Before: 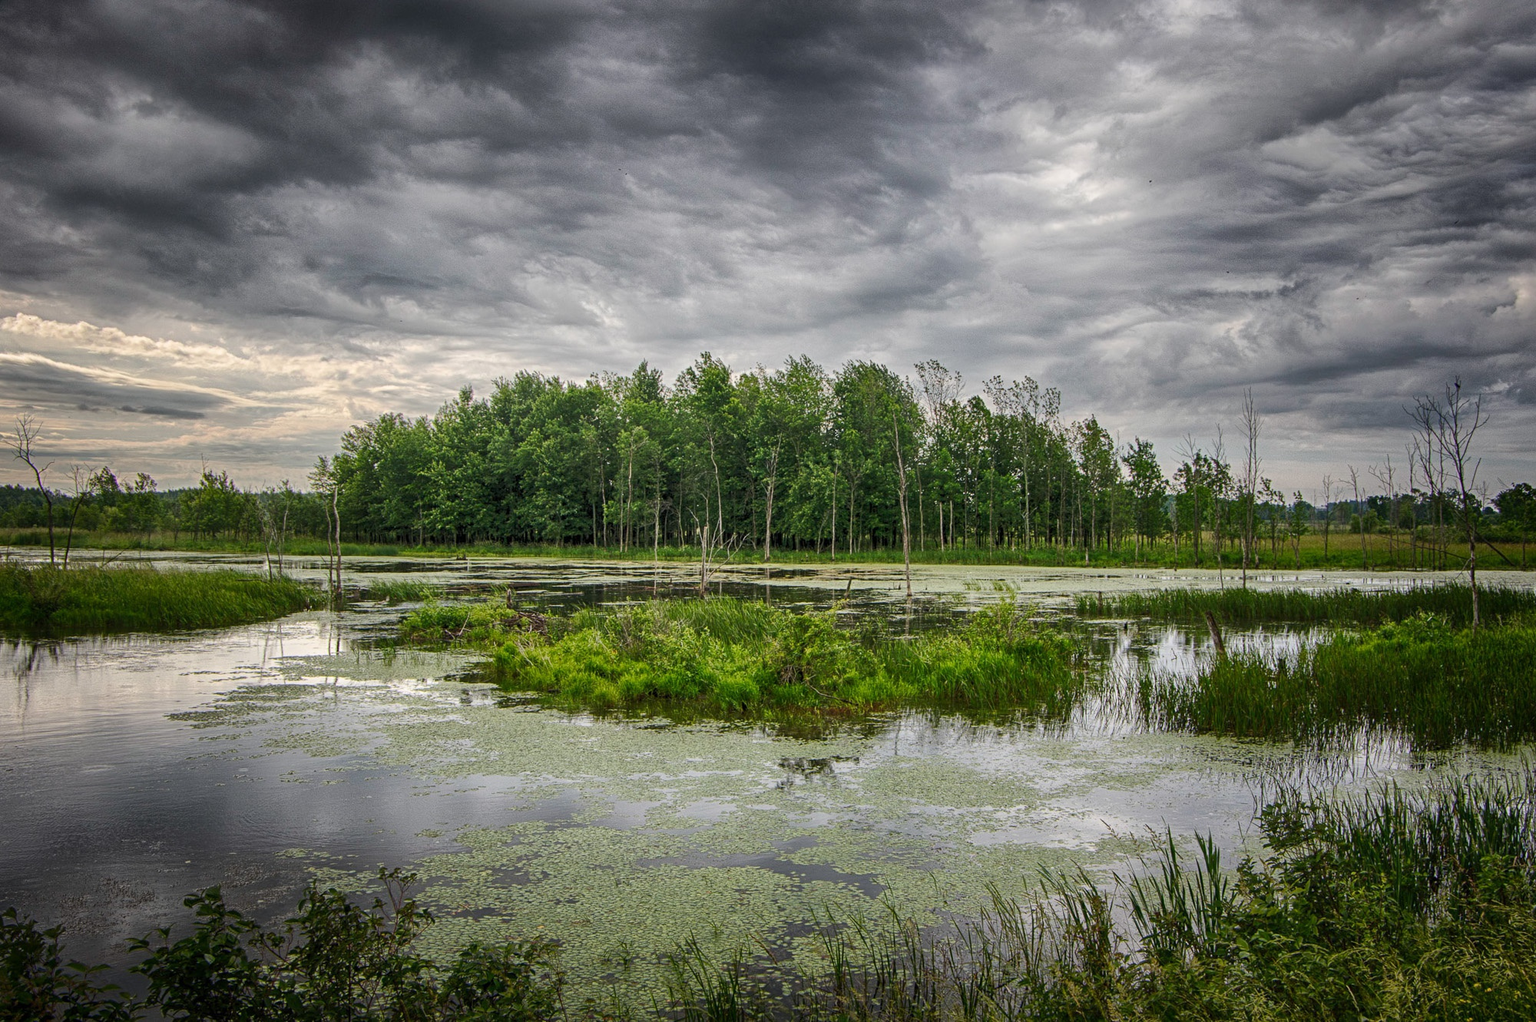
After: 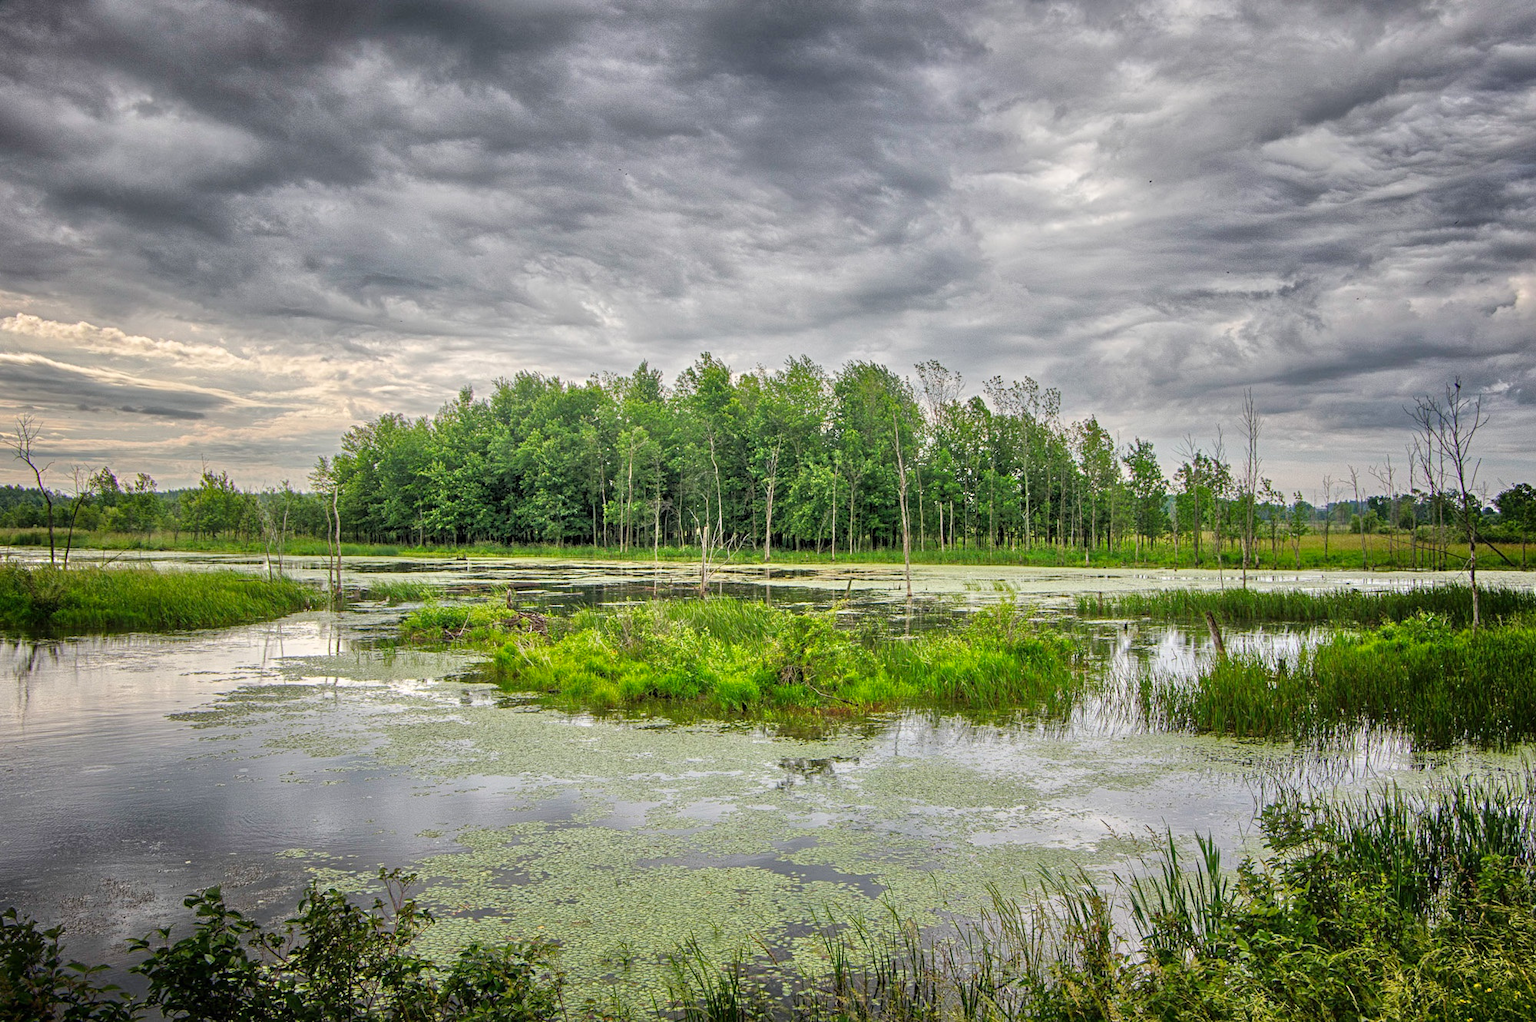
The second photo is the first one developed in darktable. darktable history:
vibrance: on, module defaults
tone equalizer: -7 EV 0.15 EV, -6 EV 0.6 EV, -5 EV 1.15 EV, -4 EV 1.33 EV, -3 EV 1.15 EV, -2 EV 0.6 EV, -1 EV 0.15 EV, mask exposure compensation -0.5 EV
